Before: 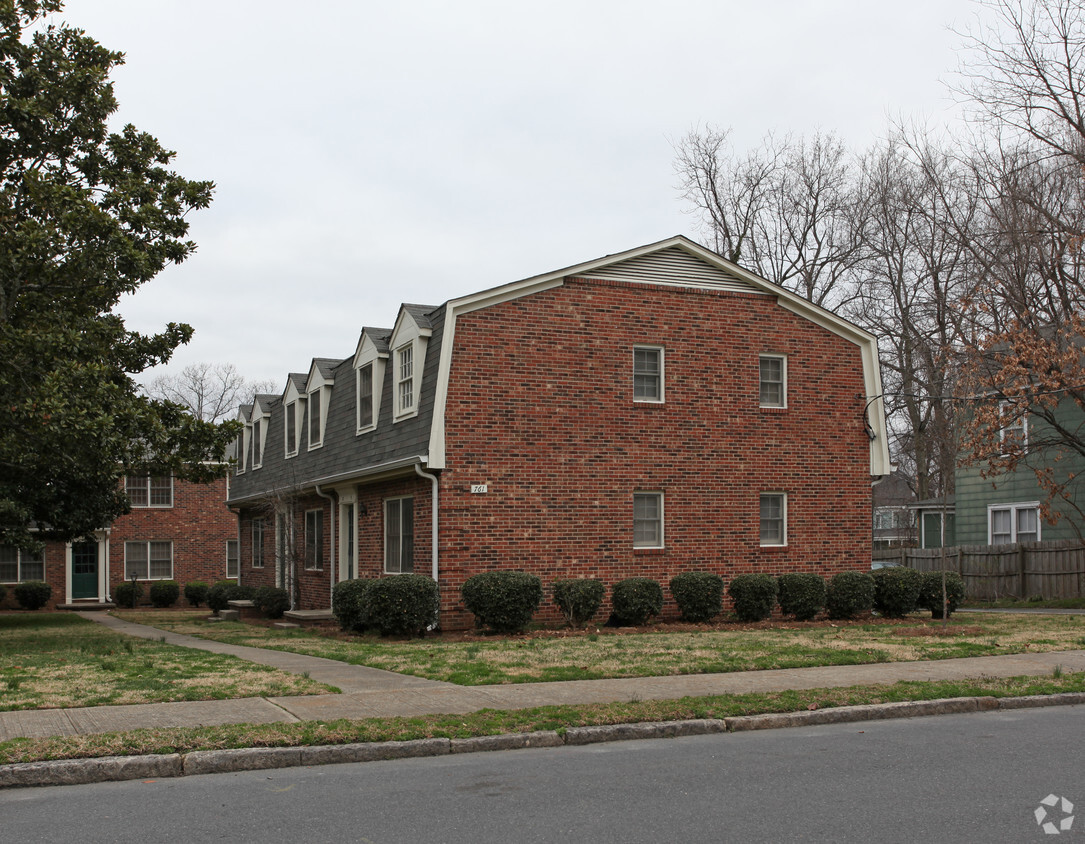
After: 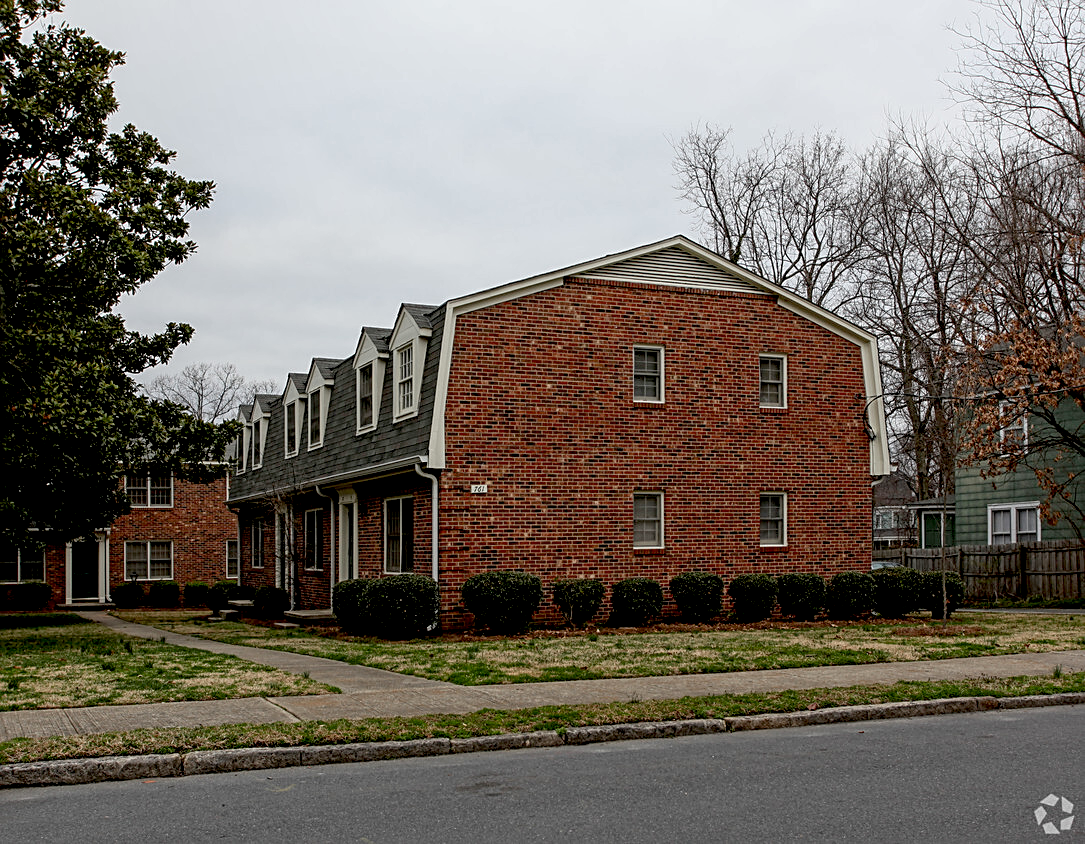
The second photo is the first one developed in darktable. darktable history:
exposure: black level correction 0.028, exposure -0.081 EV, compensate highlight preservation false
local contrast: on, module defaults
sharpen: amount 0.496
